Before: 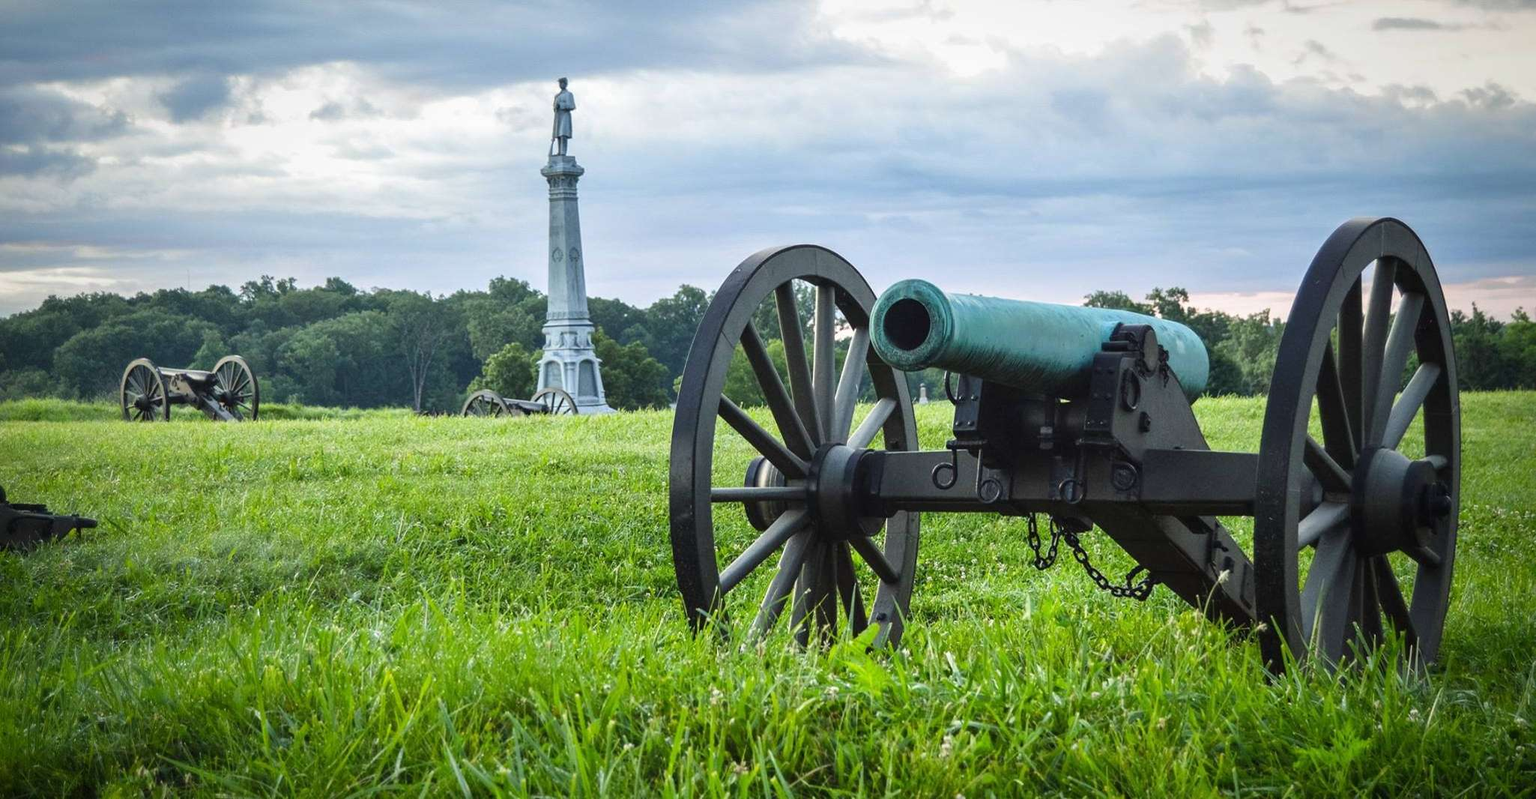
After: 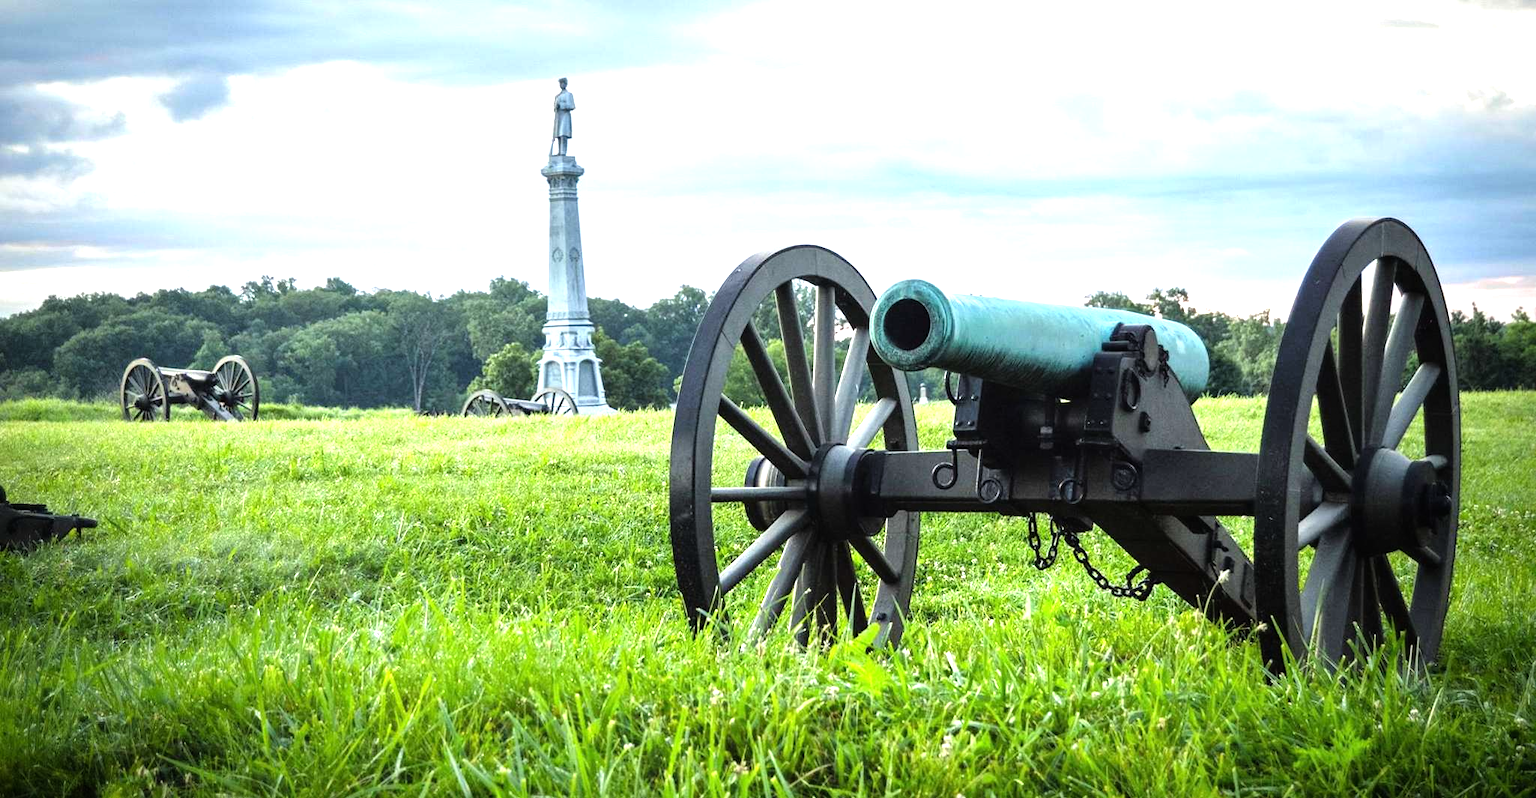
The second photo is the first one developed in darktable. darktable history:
tone equalizer: -8 EV -1.1 EV, -7 EV -1 EV, -6 EV -0.882 EV, -5 EV -0.538 EV, -3 EV 0.607 EV, -2 EV 0.869 EV, -1 EV 0.988 EV, +0 EV 1.06 EV
